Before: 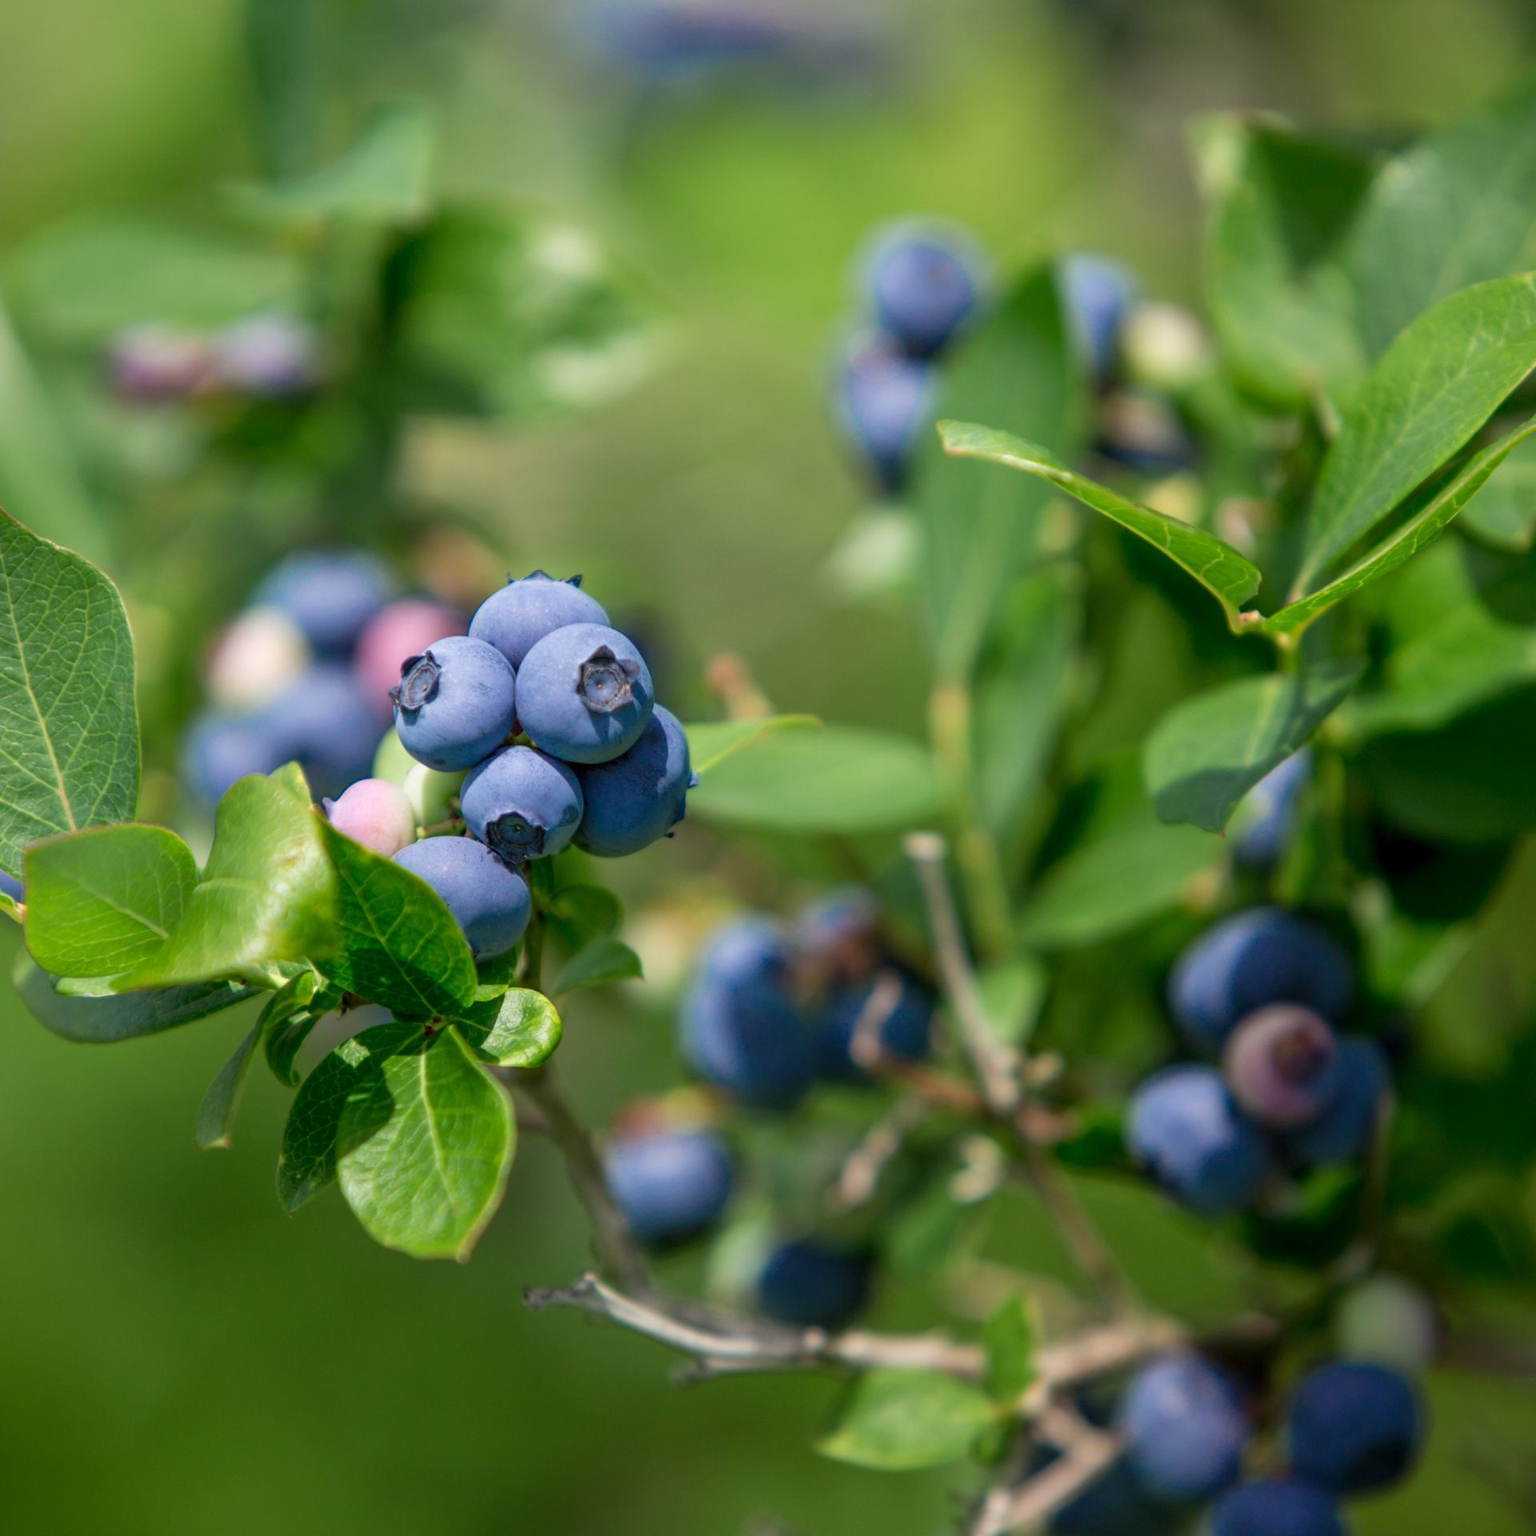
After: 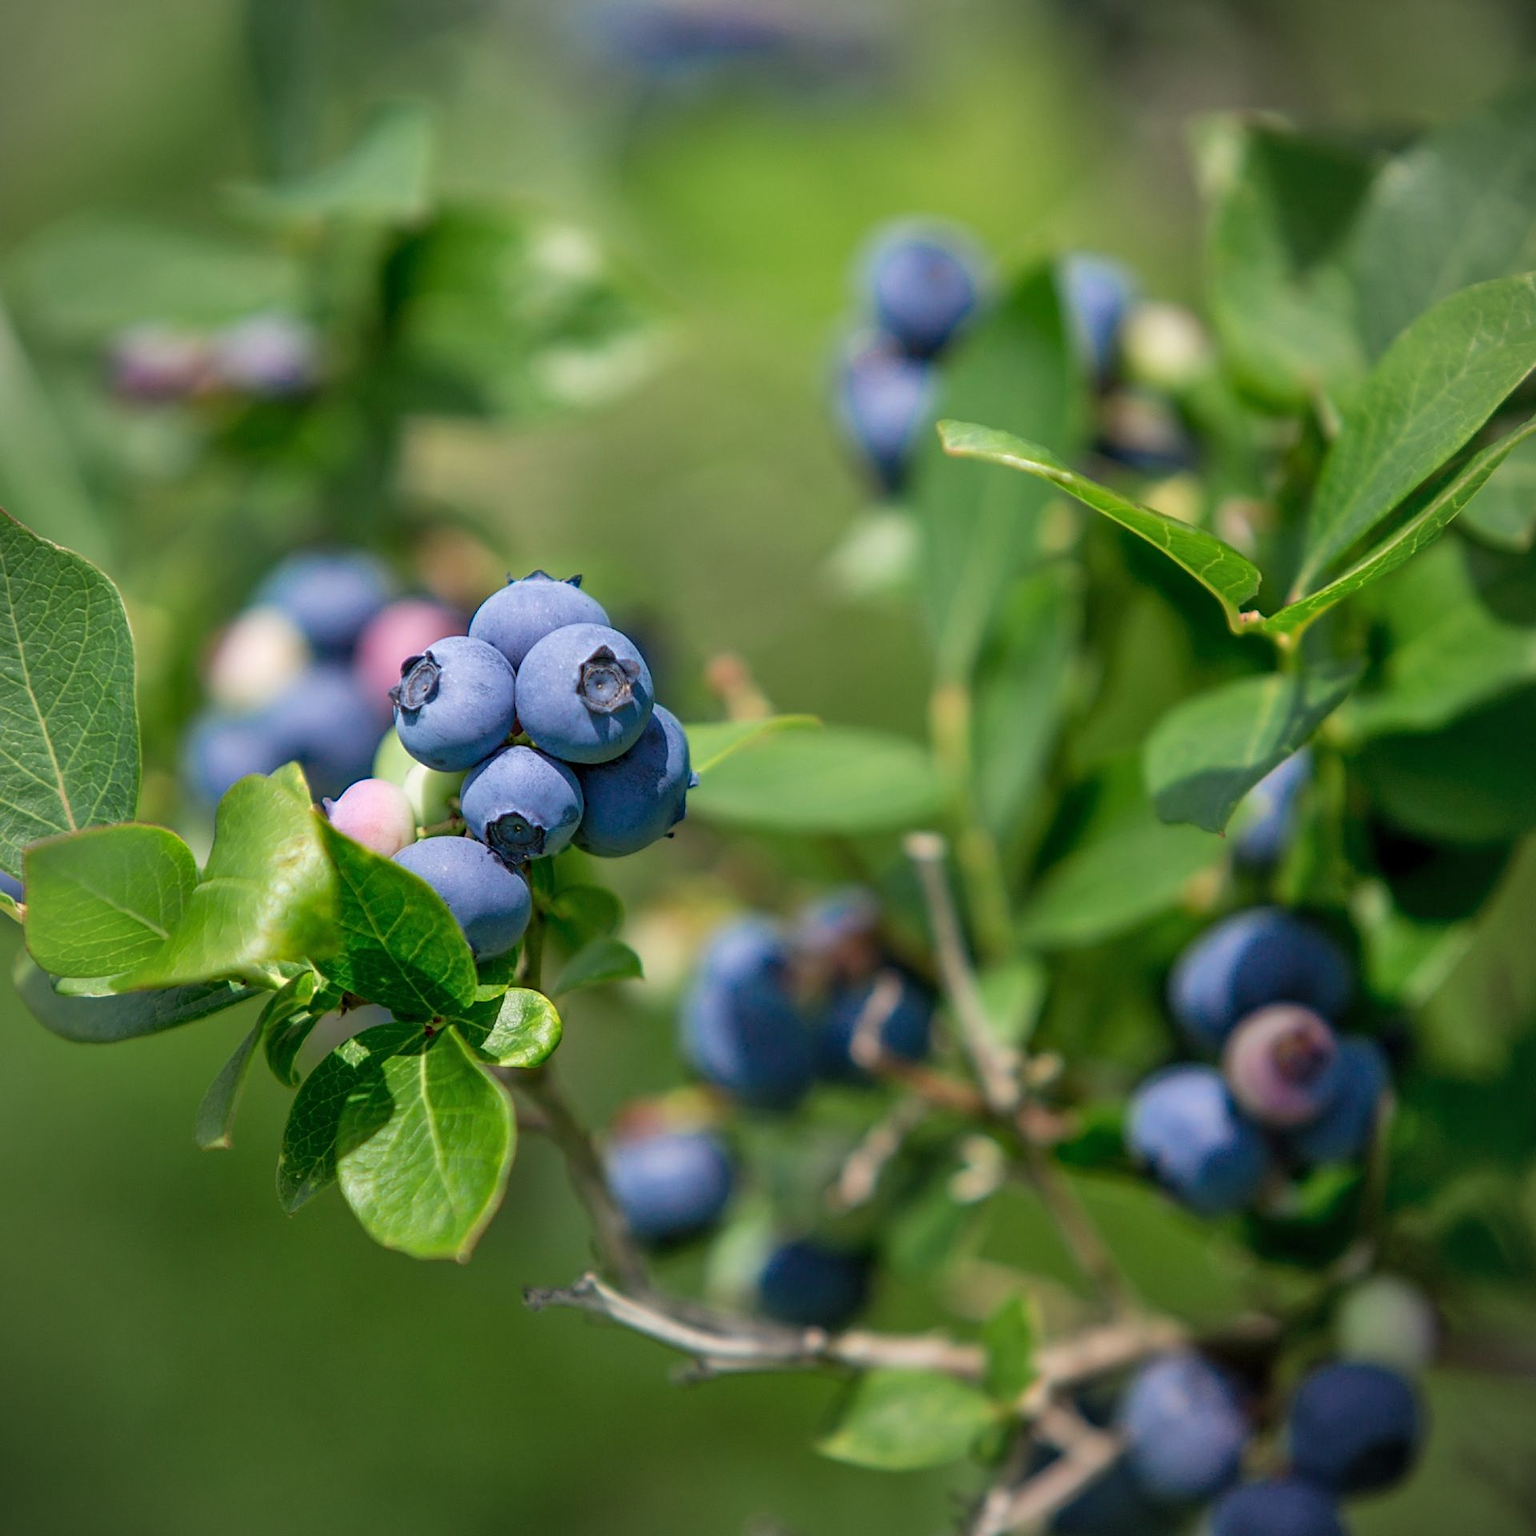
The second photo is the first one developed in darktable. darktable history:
sharpen: on, module defaults
vignetting: fall-off radius 81.94%
shadows and highlights: white point adjustment 0.05, highlights color adjustment 55.9%, soften with gaussian
